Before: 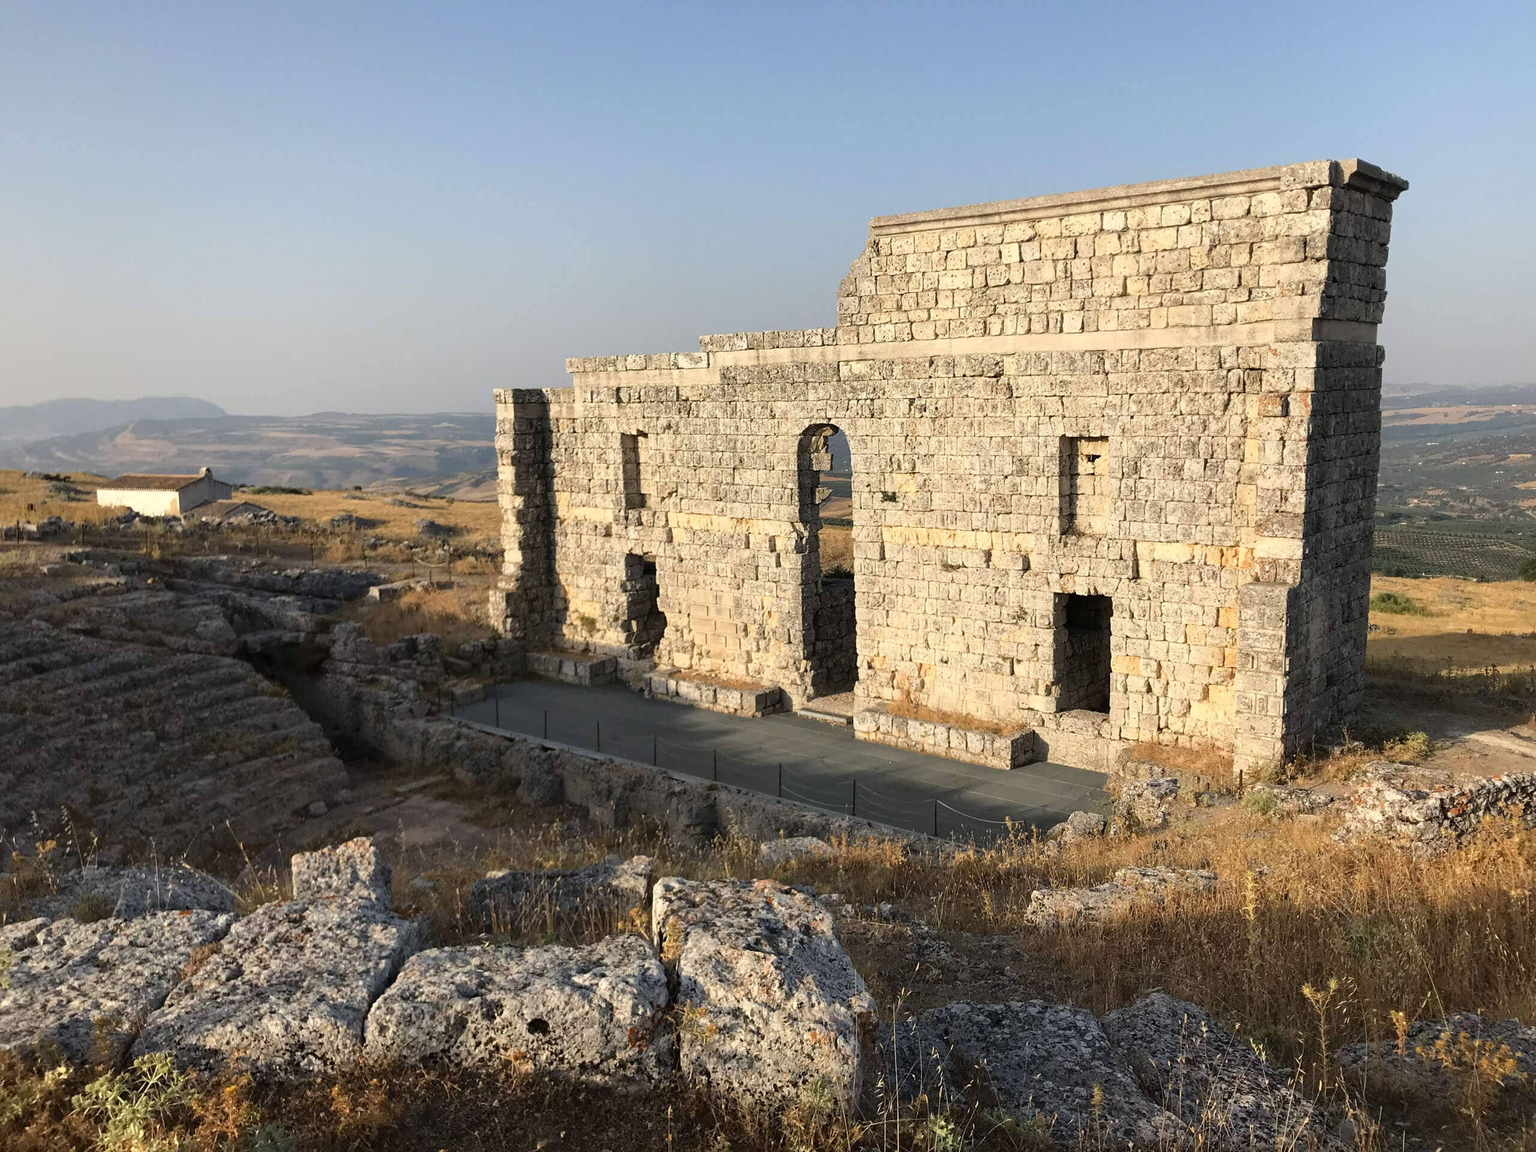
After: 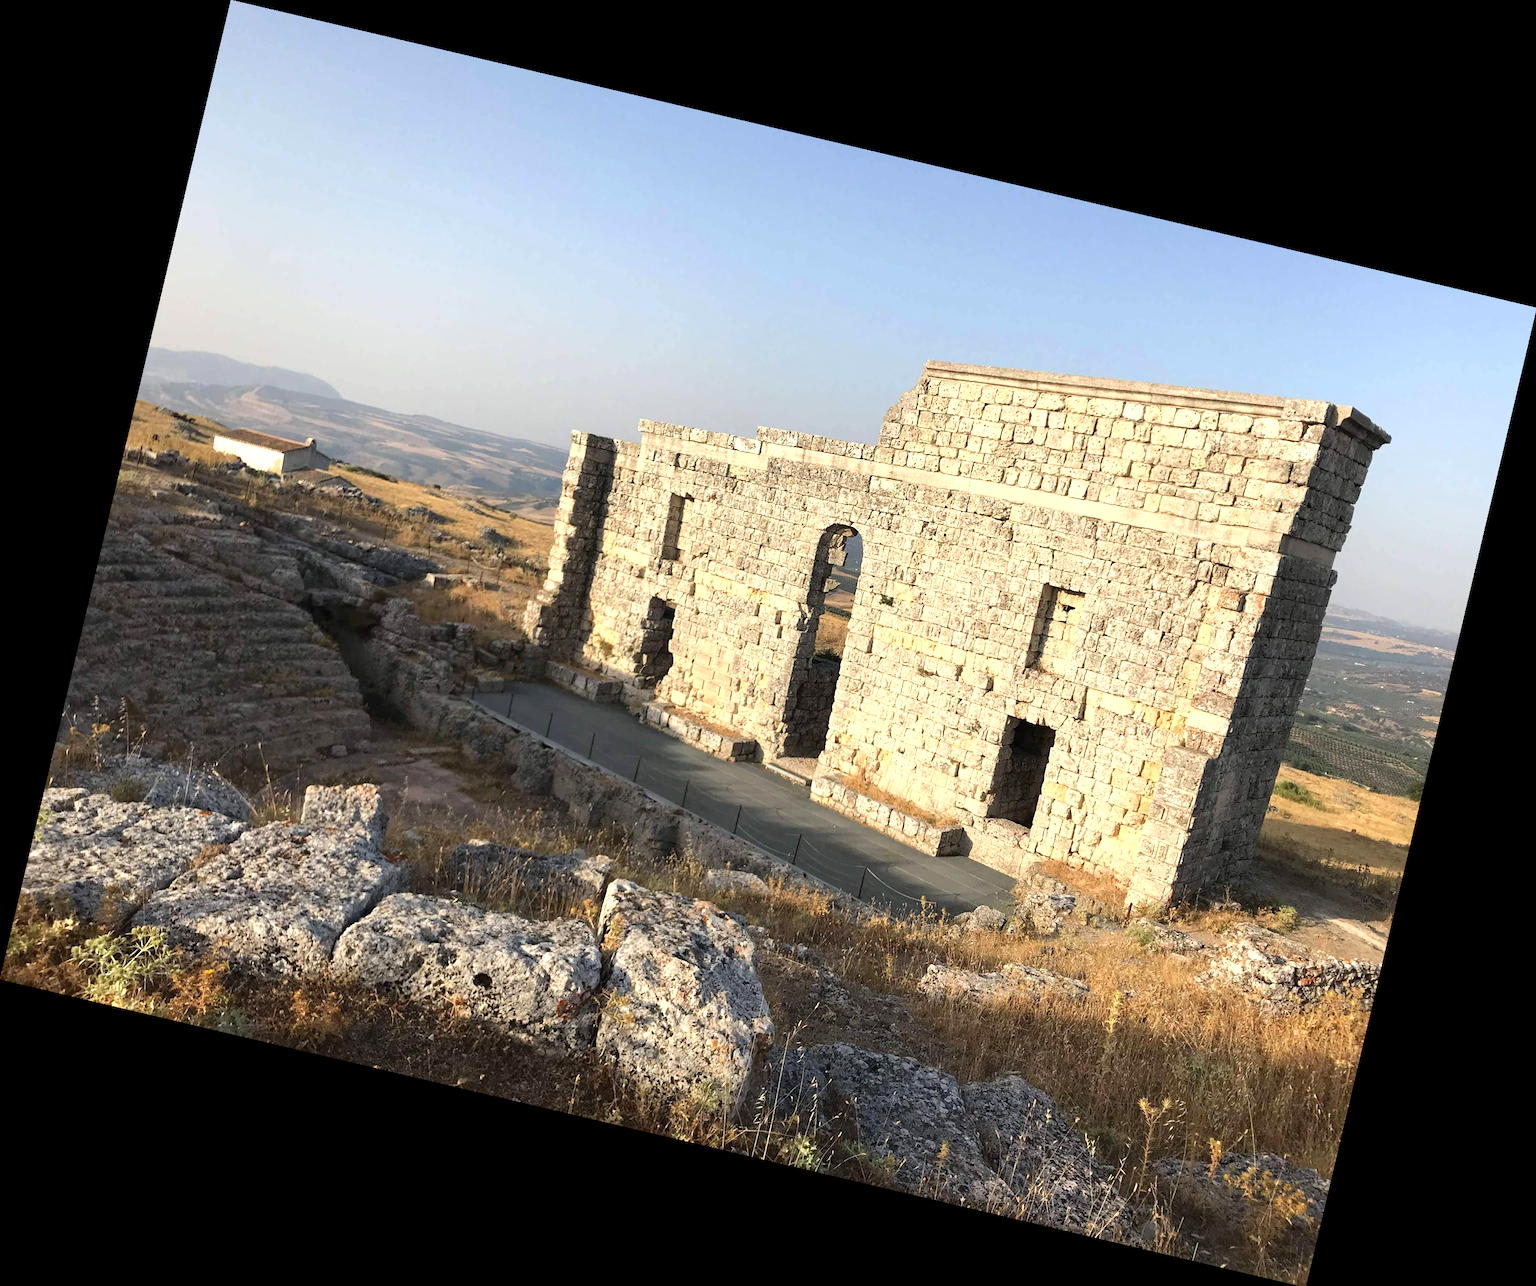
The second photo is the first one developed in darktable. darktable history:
exposure: exposure 0.485 EV, compensate highlight preservation false
rotate and perspective: rotation 13.27°, automatic cropping off
